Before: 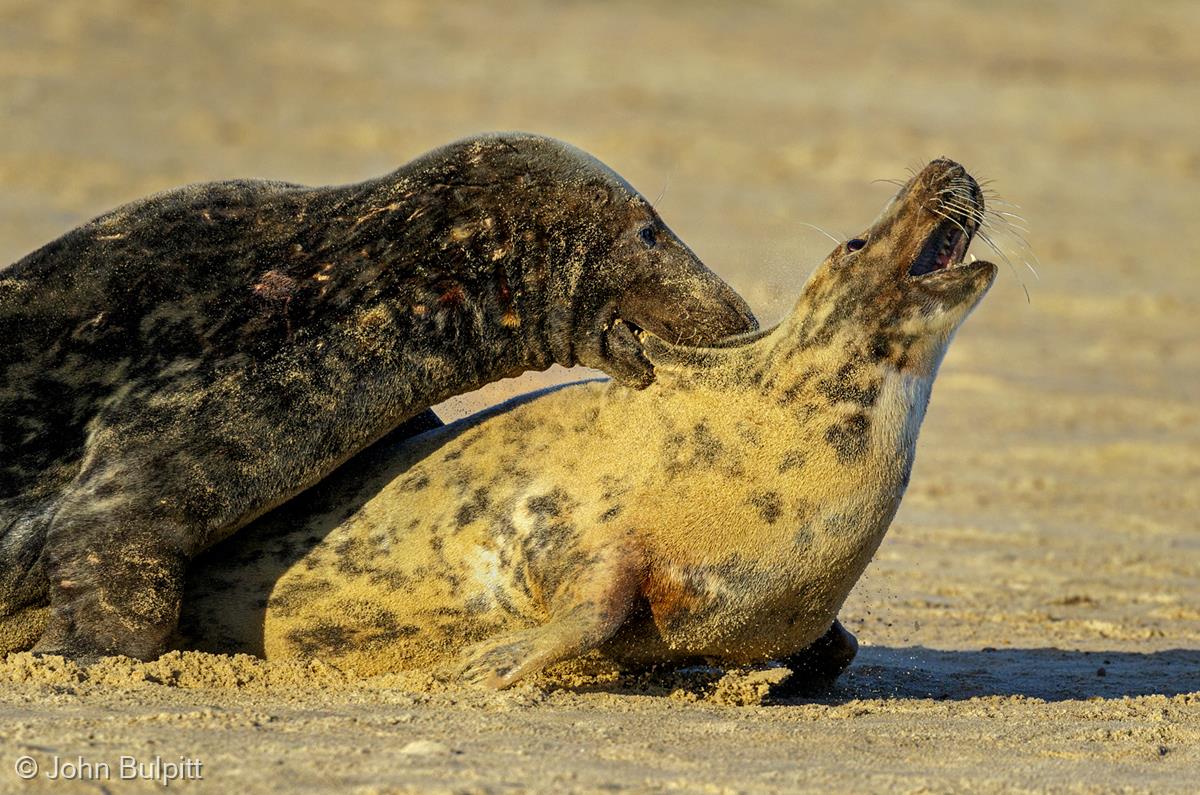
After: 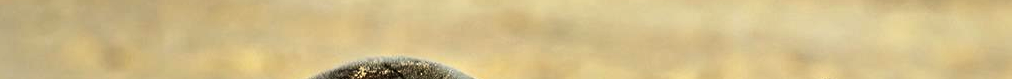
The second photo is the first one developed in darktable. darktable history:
crop and rotate: left 9.644%, top 9.491%, right 6.021%, bottom 80.509%
tone equalizer: -8 EV -0.75 EV, -7 EV -0.7 EV, -6 EV -0.6 EV, -5 EV -0.4 EV, -3 EV 0.4 EV, -2 EV 0.6 EV, -1 EV 0.7 EV, +0 EV 0.75 EV, edges refinement/feathering 500, mask exposure compensation -1.57 EV, preserve details no
